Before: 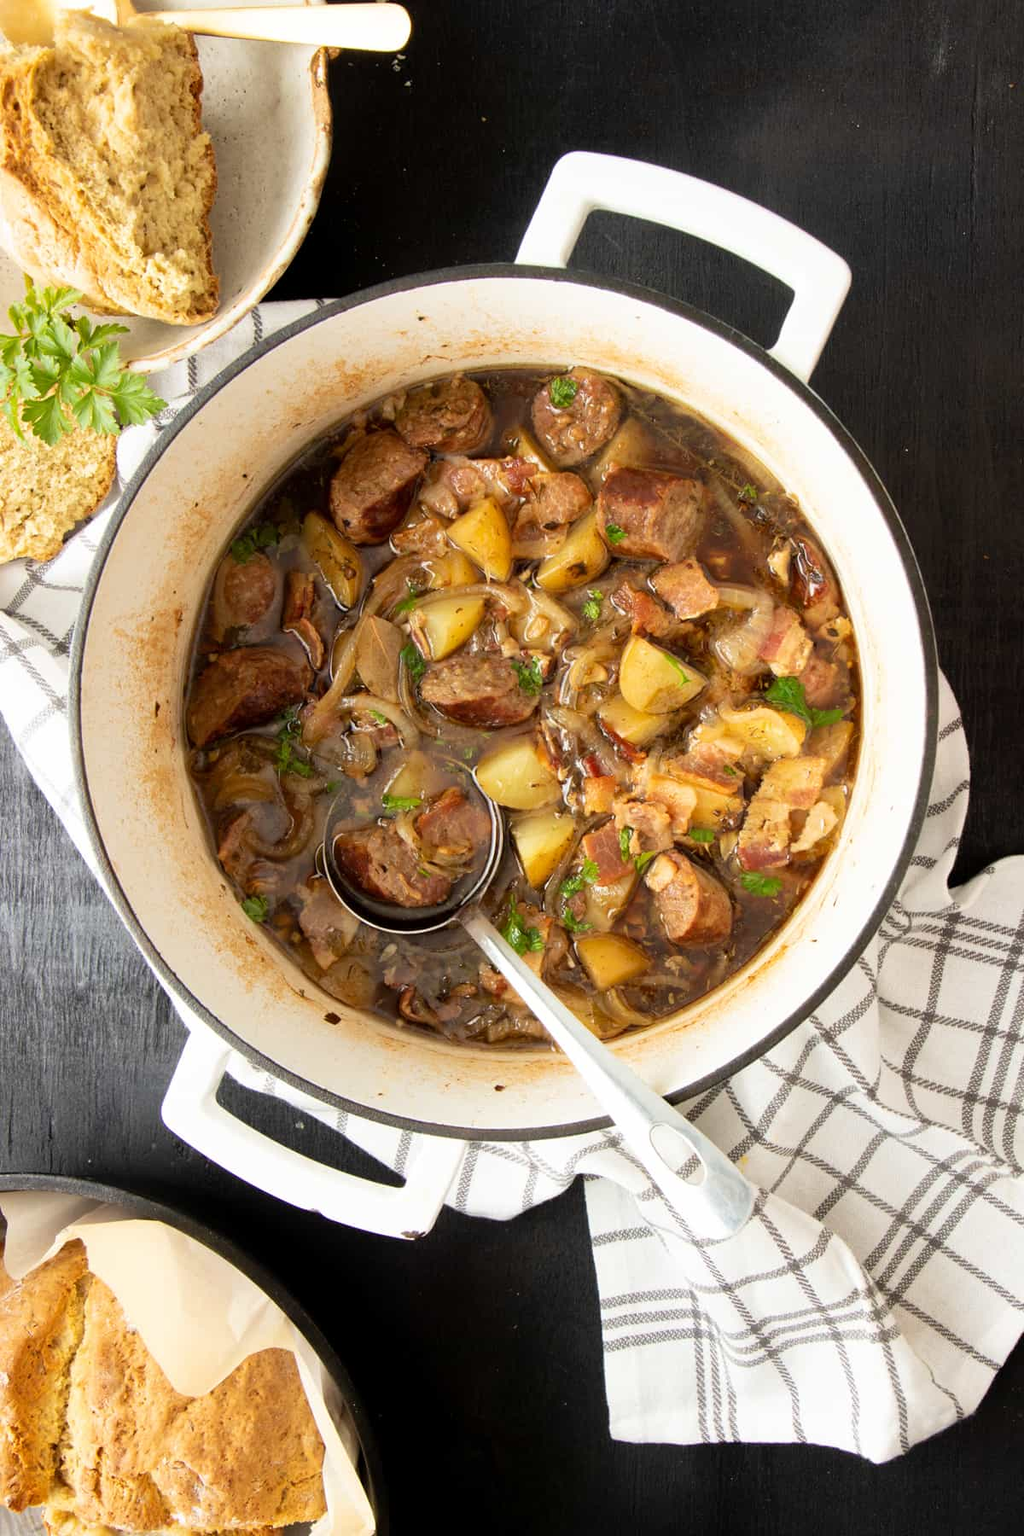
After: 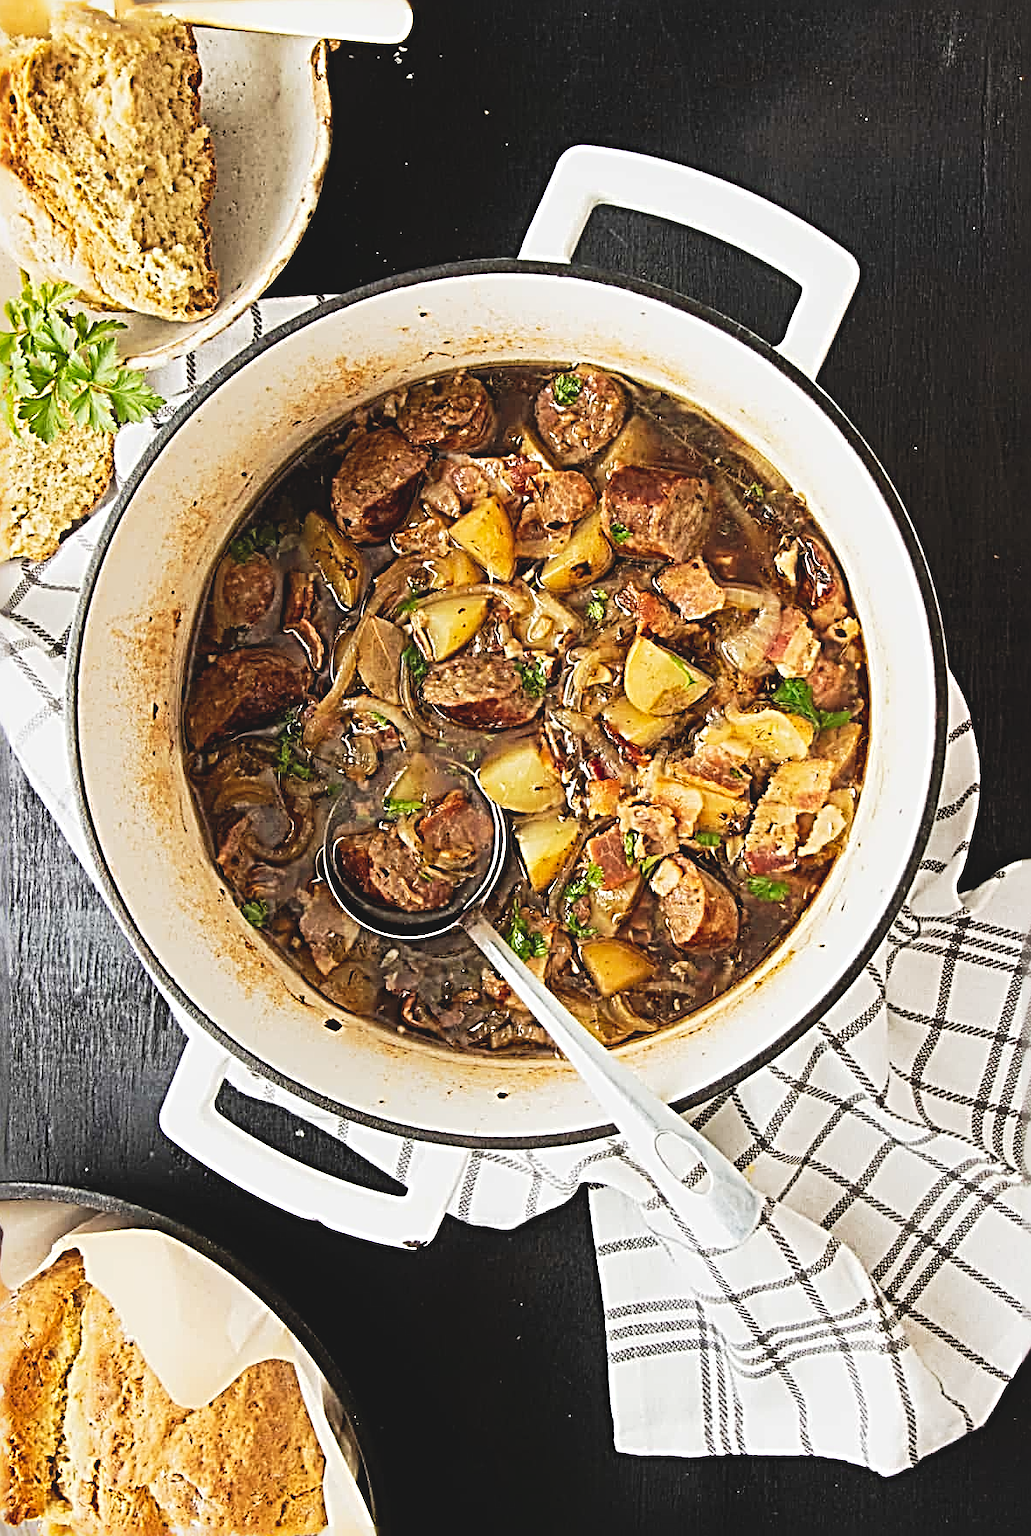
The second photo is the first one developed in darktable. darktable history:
crop: left 0.475%, top 0.608%, right 0.238%, bottom 0.788%
sharpen: radius 4.003, amount 1.993
tone curve: curves: ch0 [(0, 0.084) (0.155, 0.169) (0.46, 0.466) (0.751, 0.788) (1, 0.961)]; ch1 [(0, 0) (0.43, 0.408) (0.476, 0.469) (0.505, 0.503) (0.553, 0.563) (0.592, 0.581) (0.631, 0.625) (1, 1)]; ch2 [(0, 0) (0.505, 0.495) (0.55, 0.557) (0.583, 0.573) (1, 1)], preserve colors none
